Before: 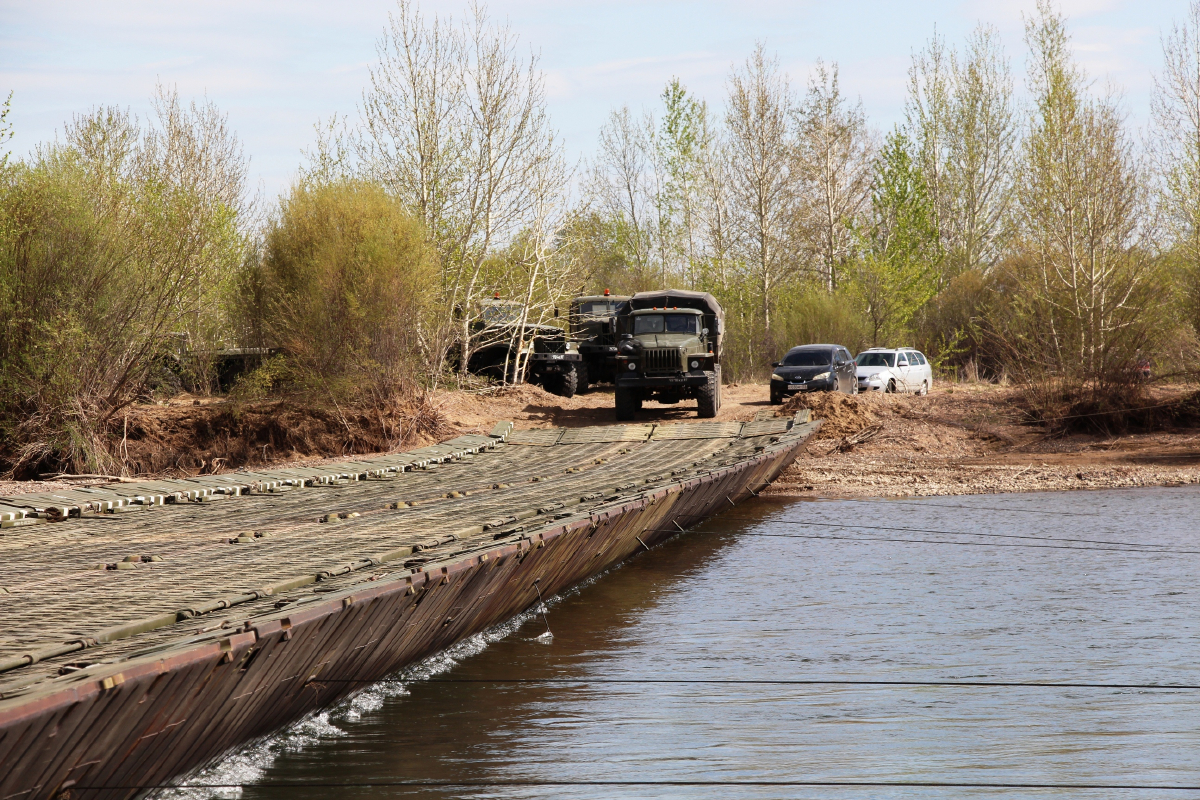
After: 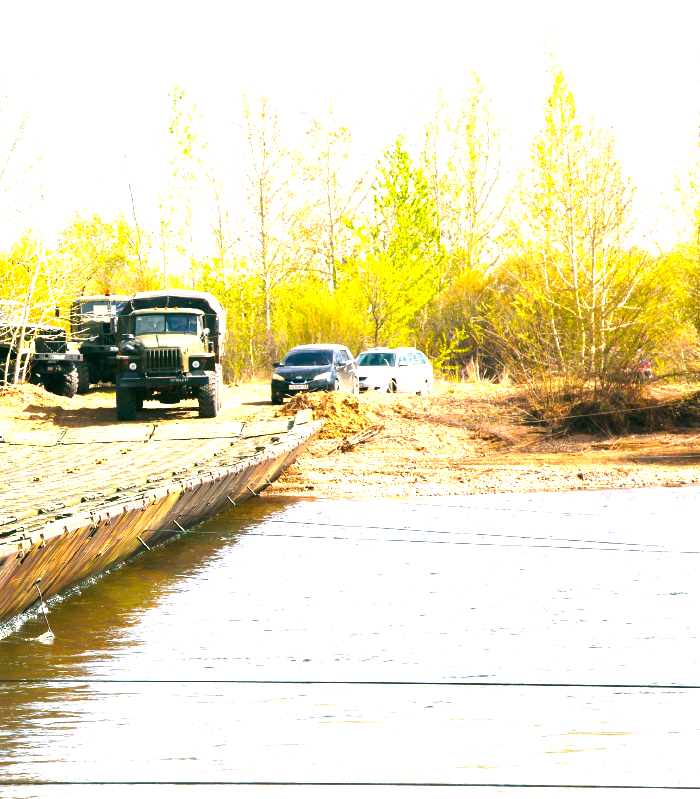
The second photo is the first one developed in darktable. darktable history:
crop: left 41.589%
exposure: exposure 2.282 EV, compensate highlight preservation false
color balance rgb: power › chroma 2.134%, power › hue 164.43°, perceptual saturation grading › global saturation 29.469%, global vibrance 32.435%
